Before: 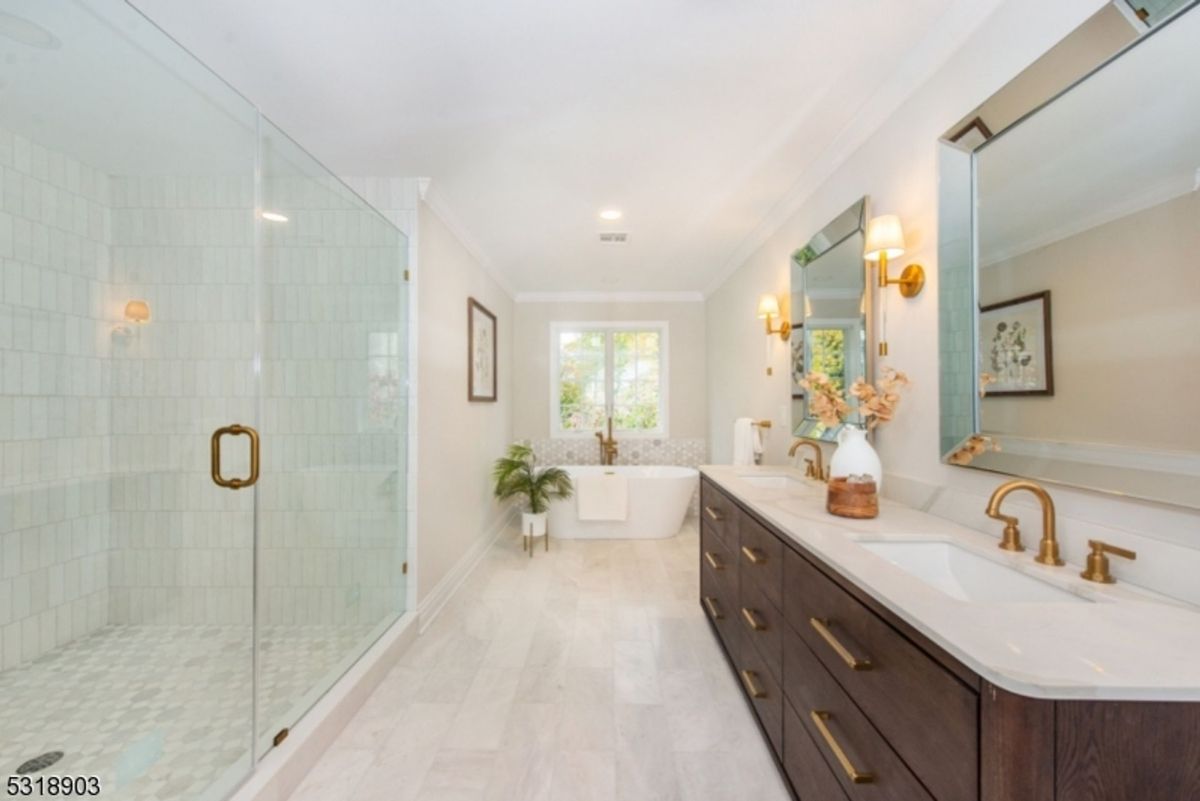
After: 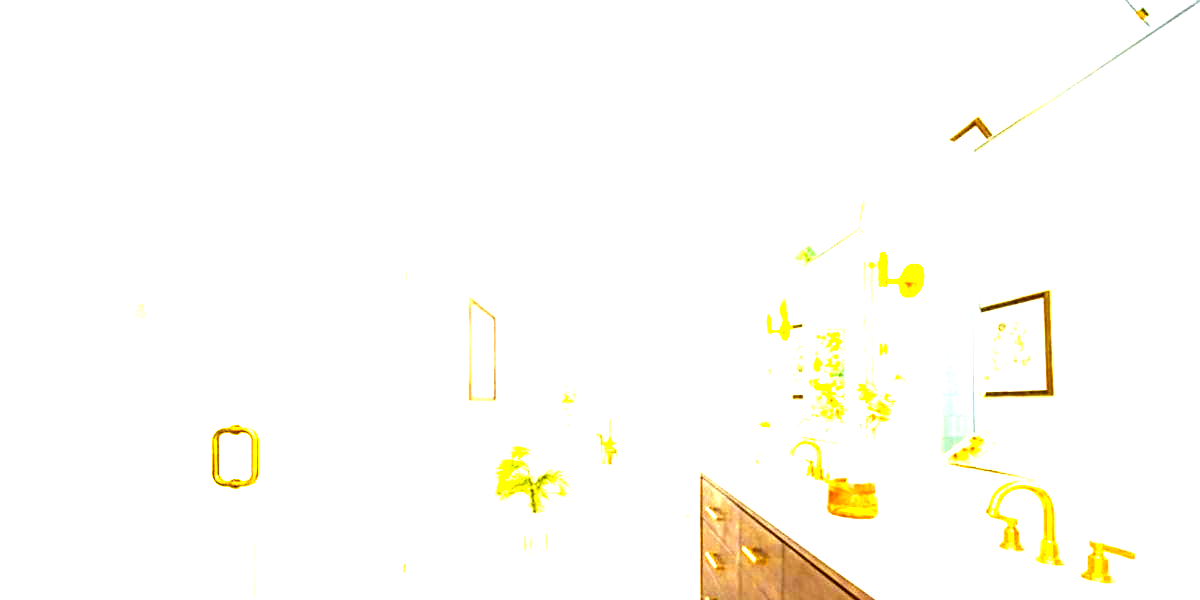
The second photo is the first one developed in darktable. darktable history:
color zones: curves: ch0 [(0, 0.485) (0.178, 0.476) (0.261, 0.623) (0.411, 0.403) (0.708, 0.603) (0.934, 0.412)]; ch1 [(0.003, 0.485) (0.149, 0.496) (0.229, 0.584) (0.326, 0.551) (0.484, 0.262) (0.757, 0.643)]
tone equalizer: -8 EV -0.732 EV, -7 EV -0.668 EV, -6 EV -0.604 EV, -5 EV -0.378 EV, -3 EV 0.387 EV, -2 EV 0.6 EV, -1 EV 0.688 EV, +0 EV 0.763 EV, edges refinement/feathering 500, mask exposure compensation -1.57 EV, preserve details no
exposure: black level correction 0, exposure 1.759 EV, compensate exposure bias true, compensate highlight preservation false
color balance rgb: perceptual saturation grading › global saturation 19.84%, perceptual brilliance grading › global brilliance 9.761%, global vibrance 44.303%
contrast brightness saturation: contrast 0.044, saturation 0.066
color correction: highlights a* -5.59, highlights b* 9.8, shadows a* 9.41, shadows b* 24.27
crop: bottom 24.99%
sharpen: on, module defaults
